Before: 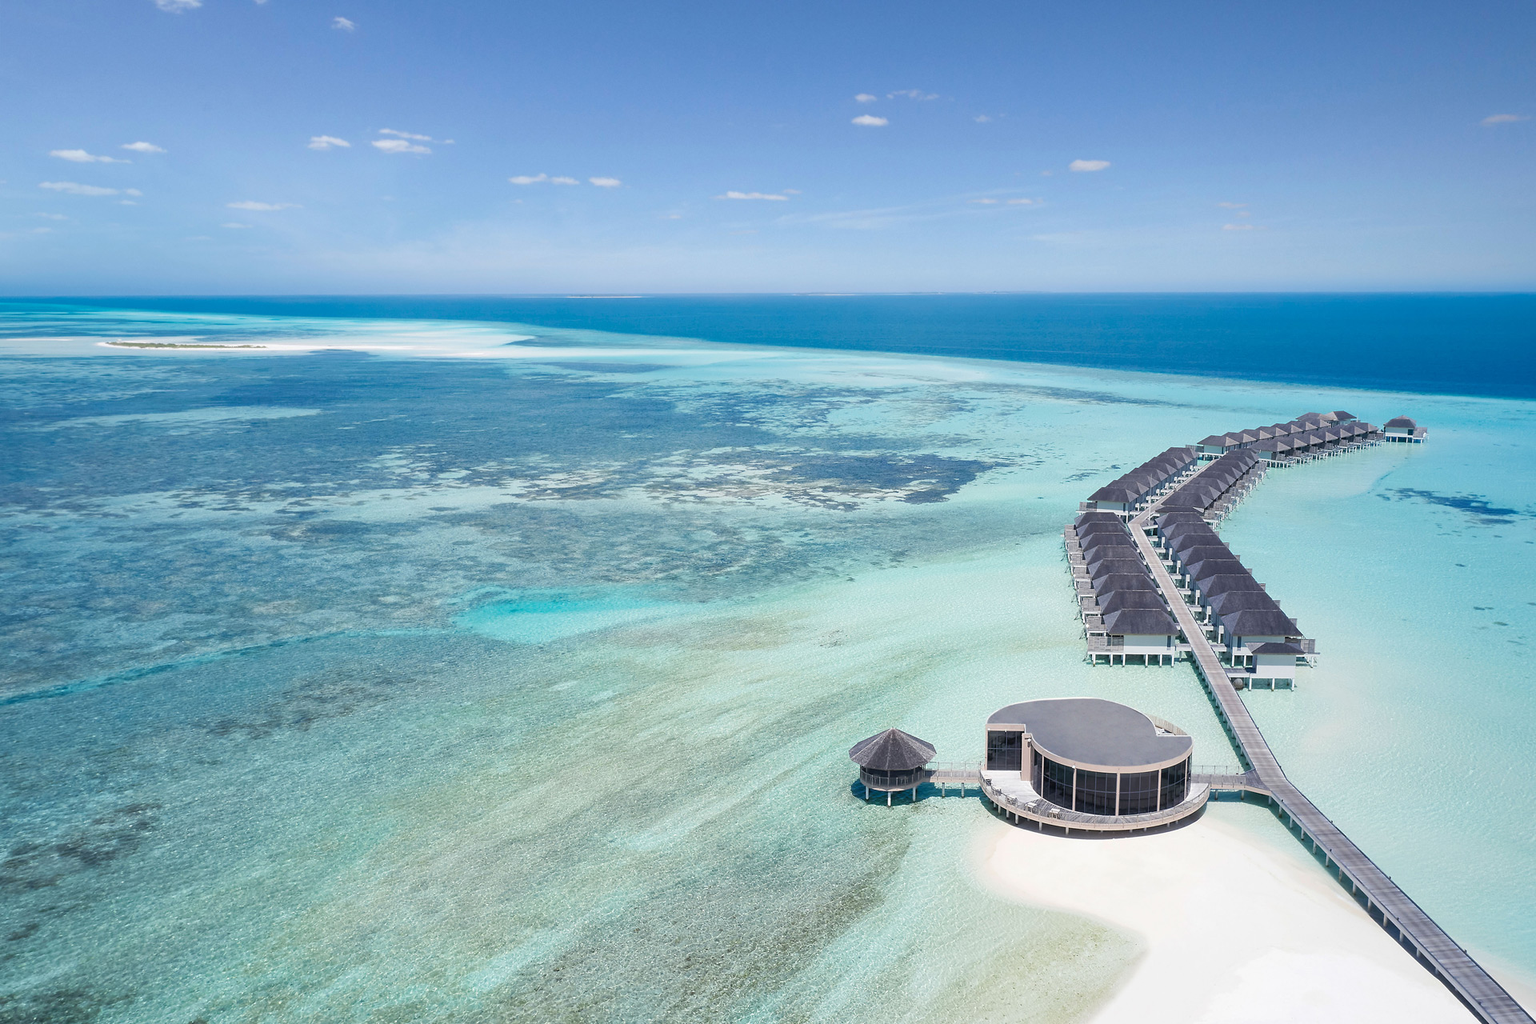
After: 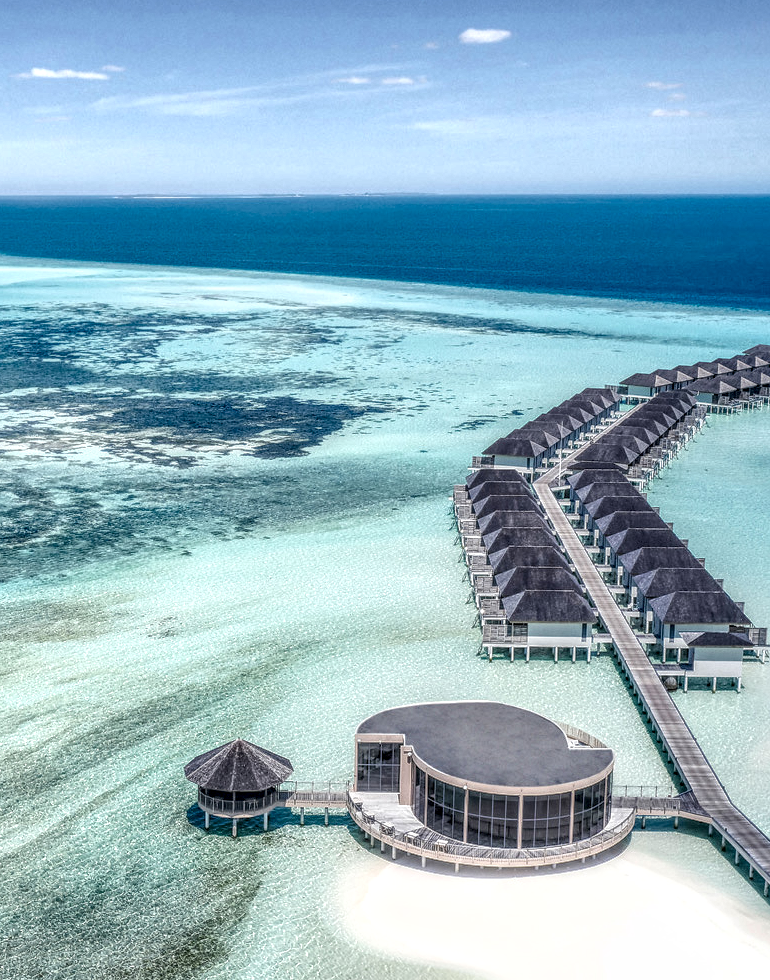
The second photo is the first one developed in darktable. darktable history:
local contrast: highlights 0%, shadows 0%, detail 300%, midtone range 0.3
crop: left 45.721%, top 13.393%, right 14.118%, bottom 10.01%
bloom: size 3%, threshold 100%, strength 0%
